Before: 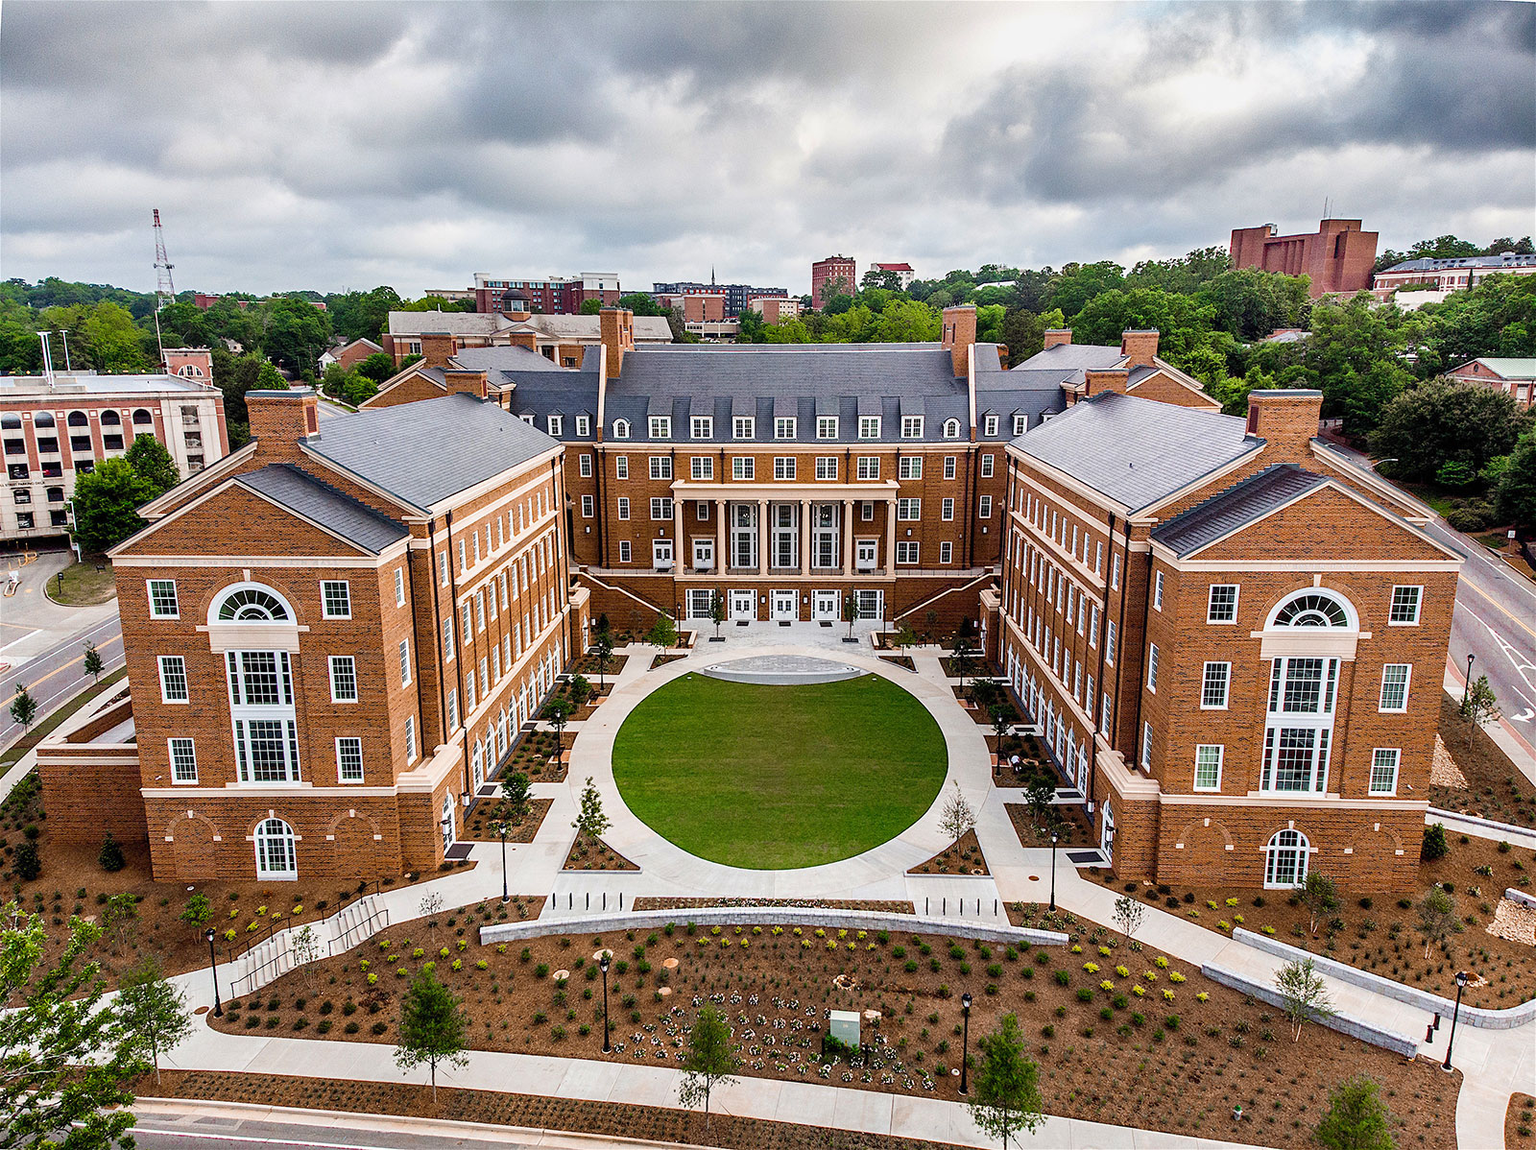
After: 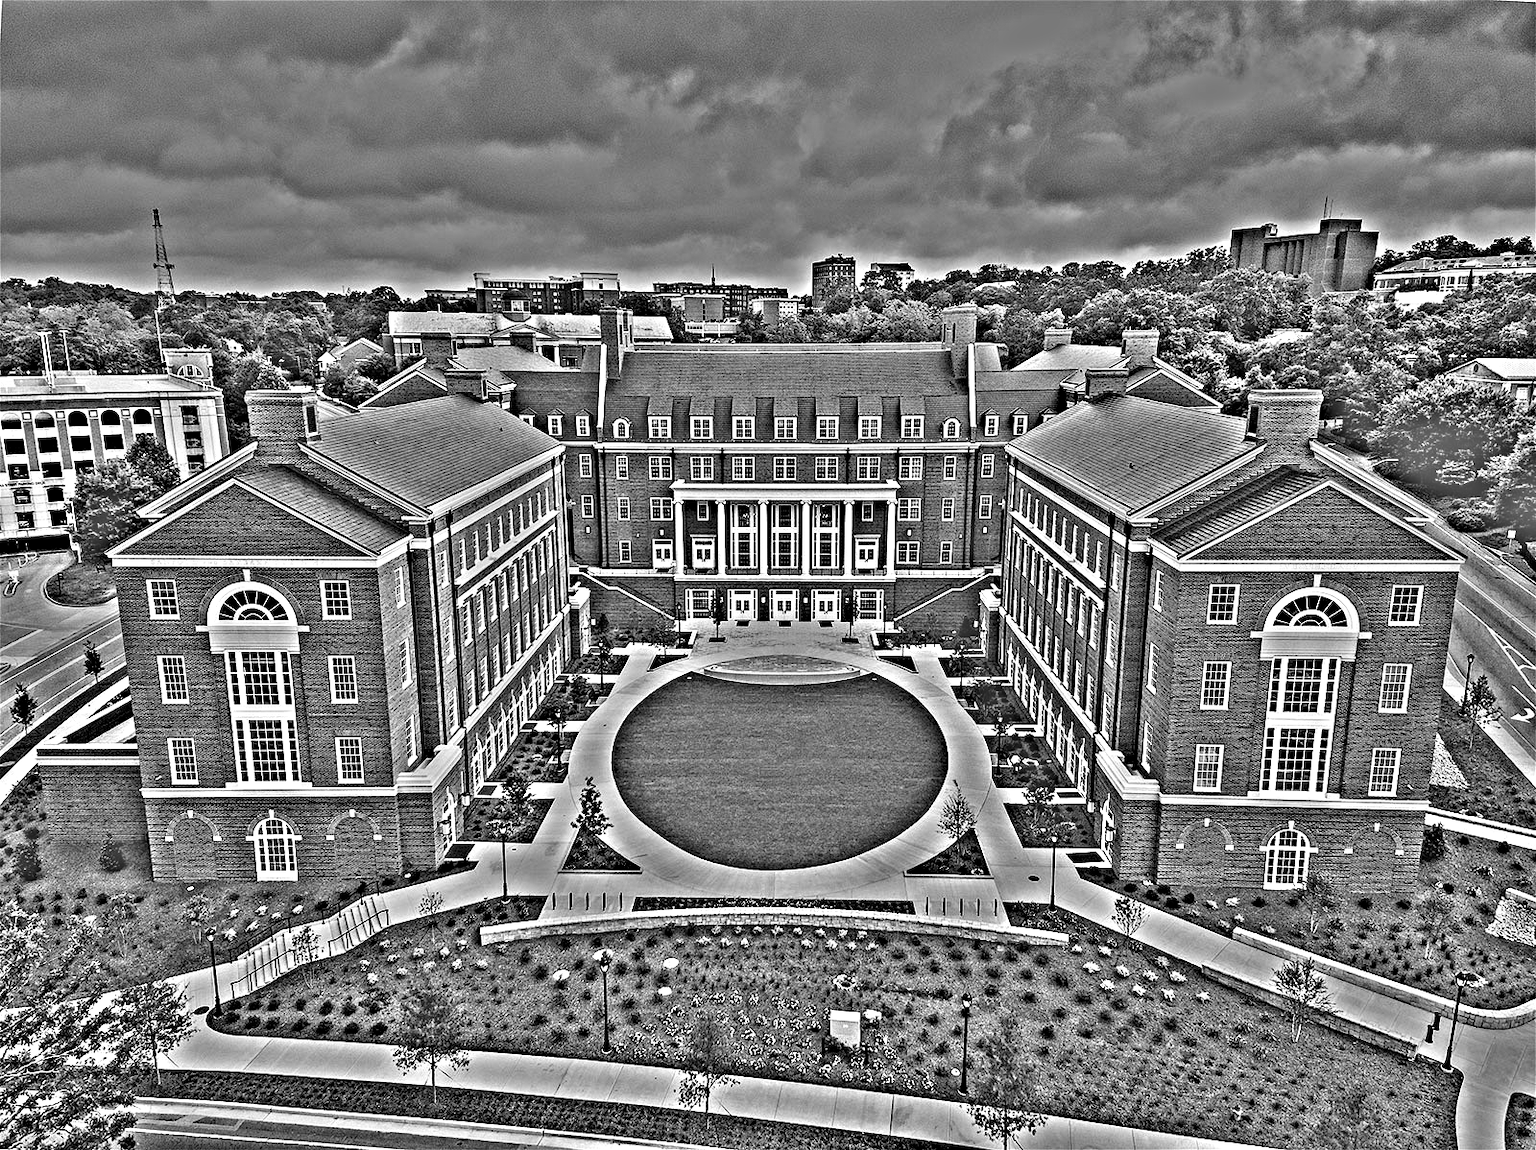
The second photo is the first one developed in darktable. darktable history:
highpass: on, module defaults
white balance: red 0.98, blue 1.61
